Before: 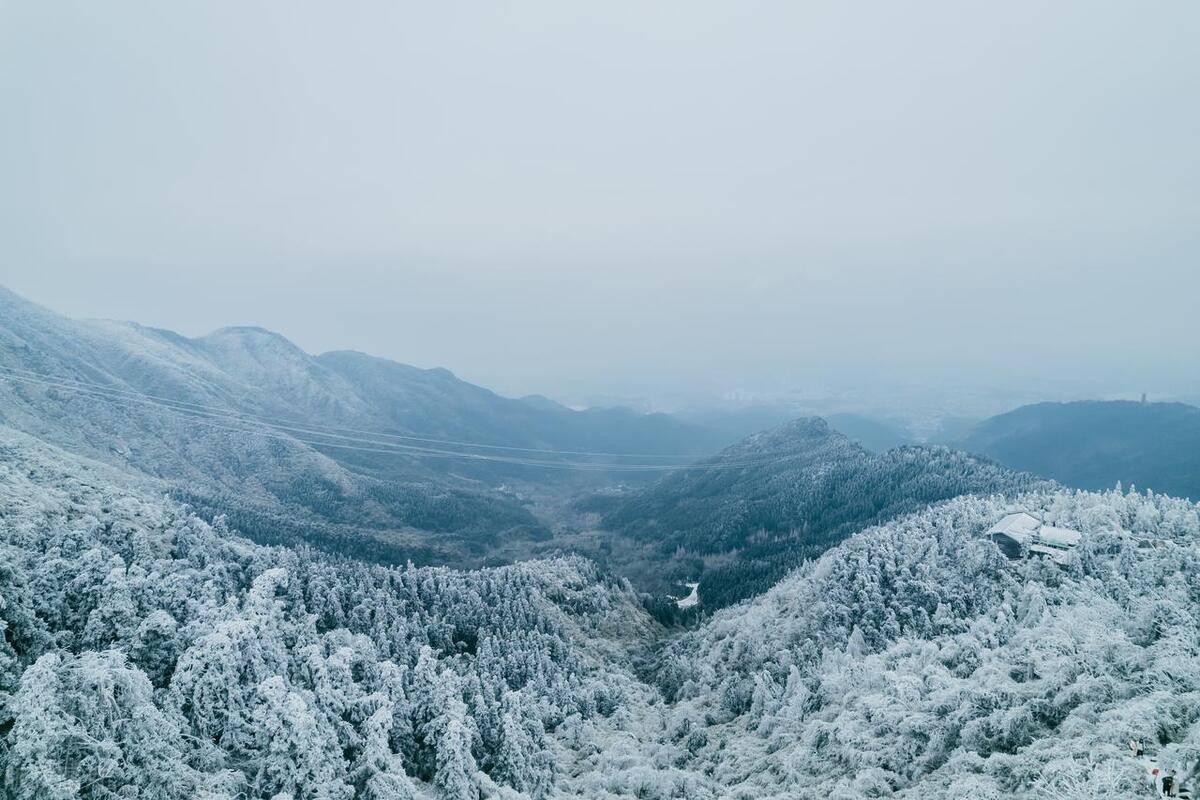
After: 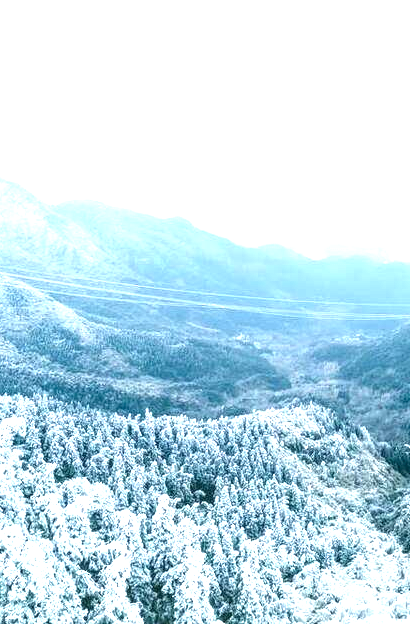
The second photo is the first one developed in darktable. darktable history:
crop and rotate: left 21.901%, top 18.983%, right 43.862%, bottom 2.985%
exposure: black level correction 0, exposure 1.53 EV, compensate highlight preservation false
local contrast: detail 130%
